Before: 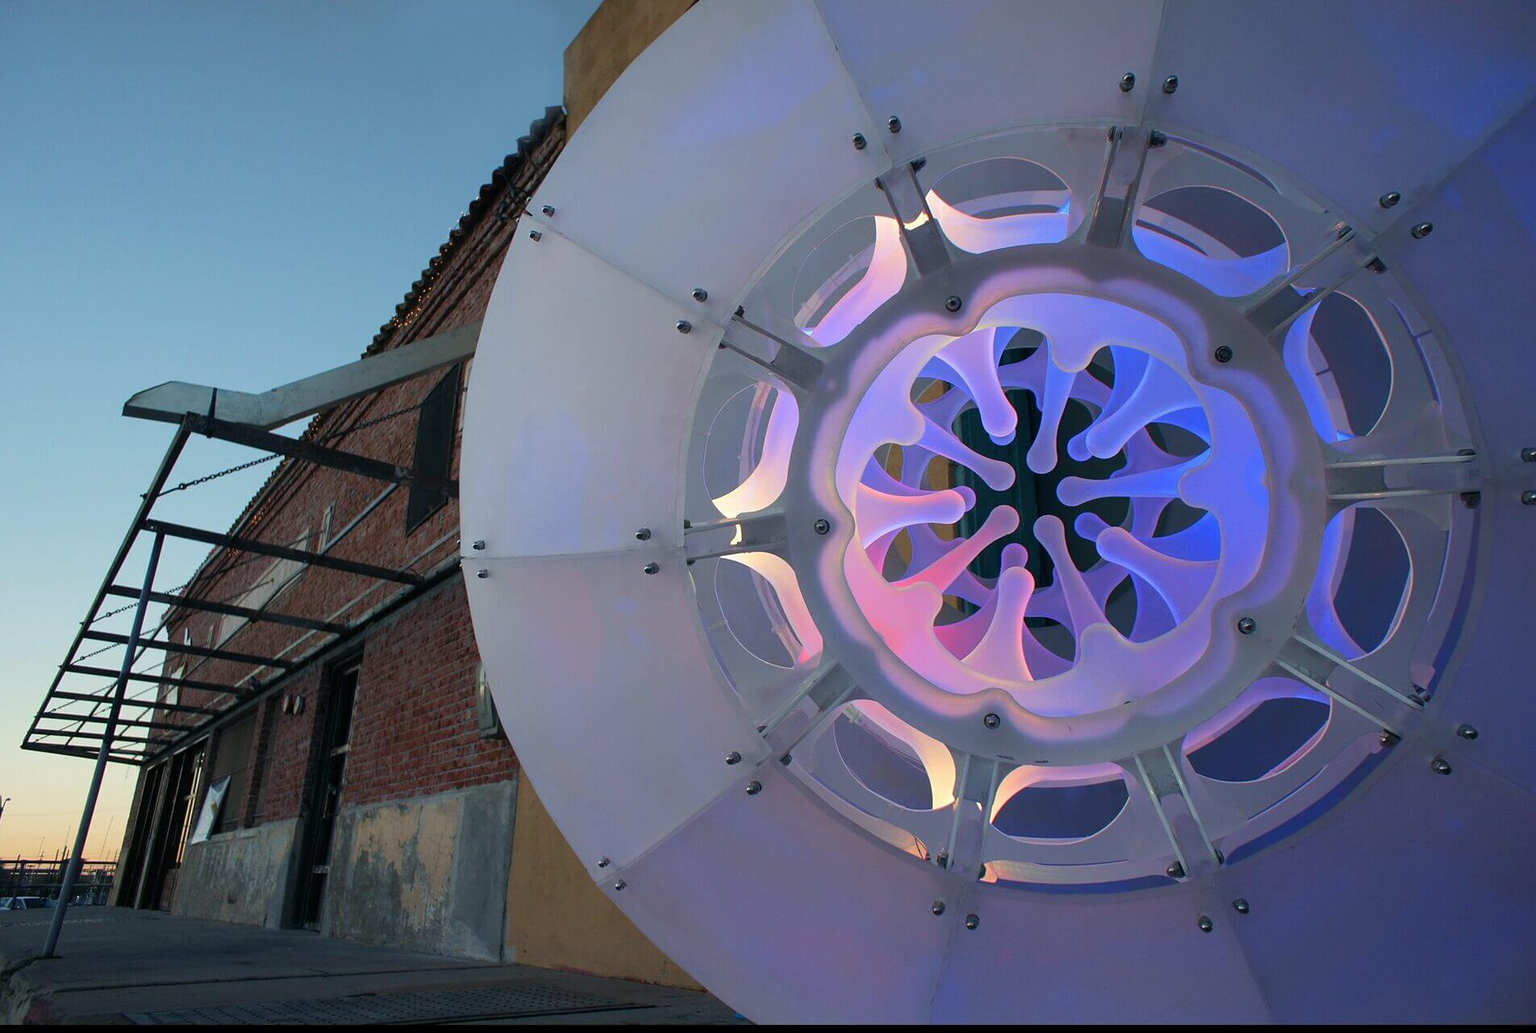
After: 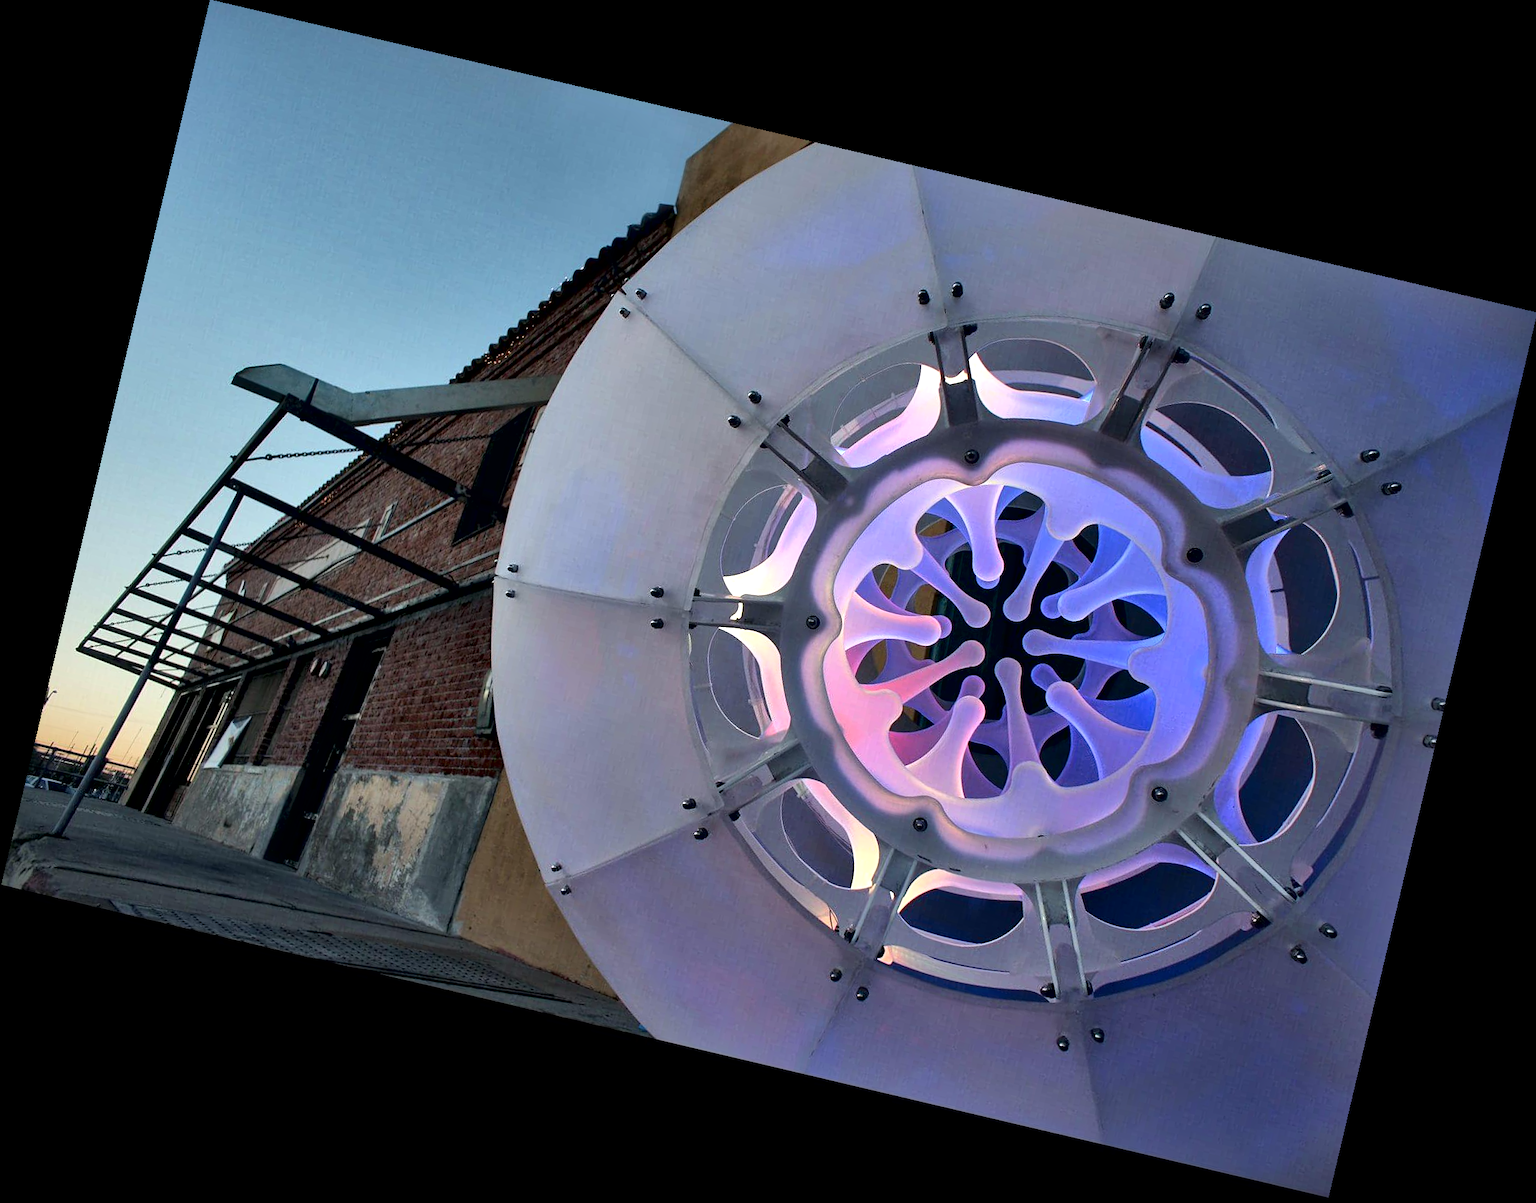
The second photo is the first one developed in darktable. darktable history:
rotate and perspective: rotation 13.27°, automatic cropping off
local contrast: mode bilateral grid, contrast 44, coarseness 69, detail 214%, midtone range 0.2
